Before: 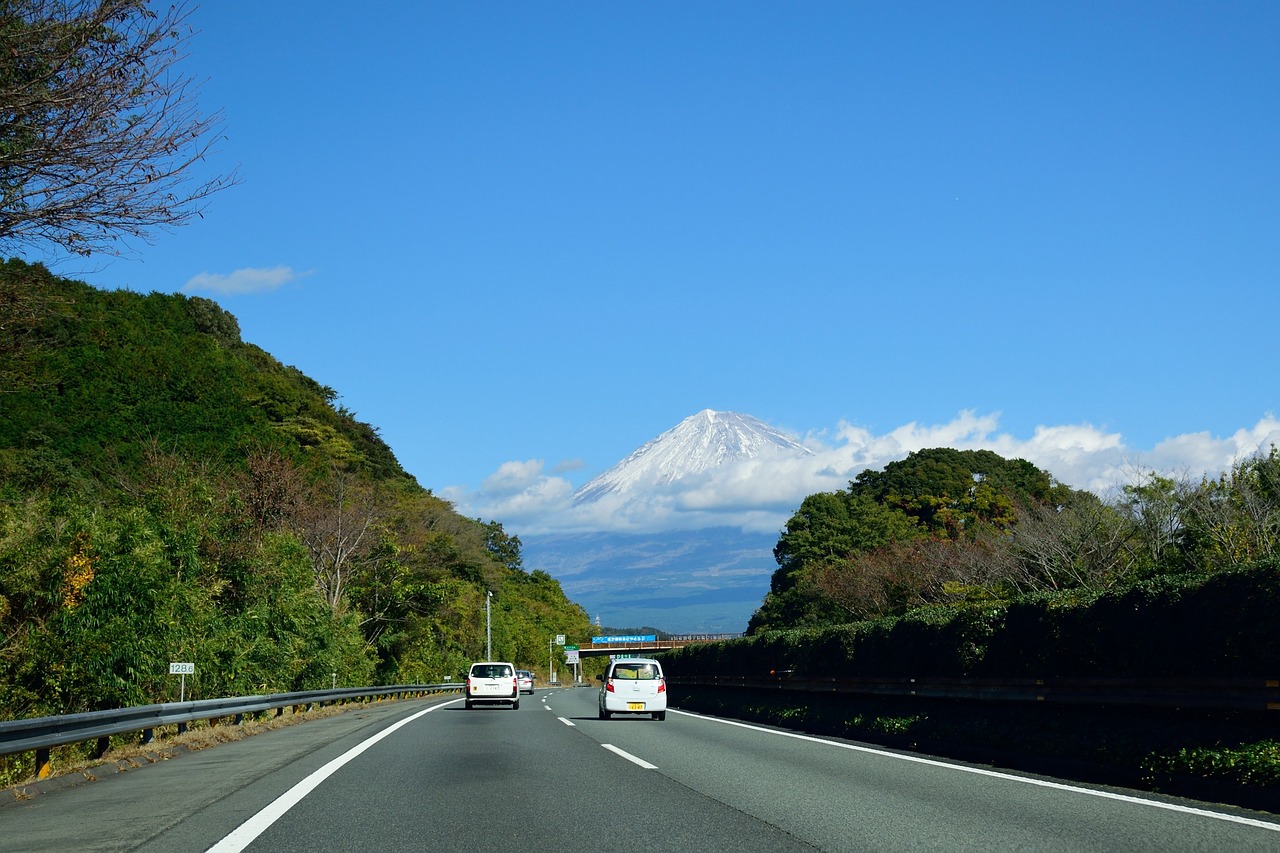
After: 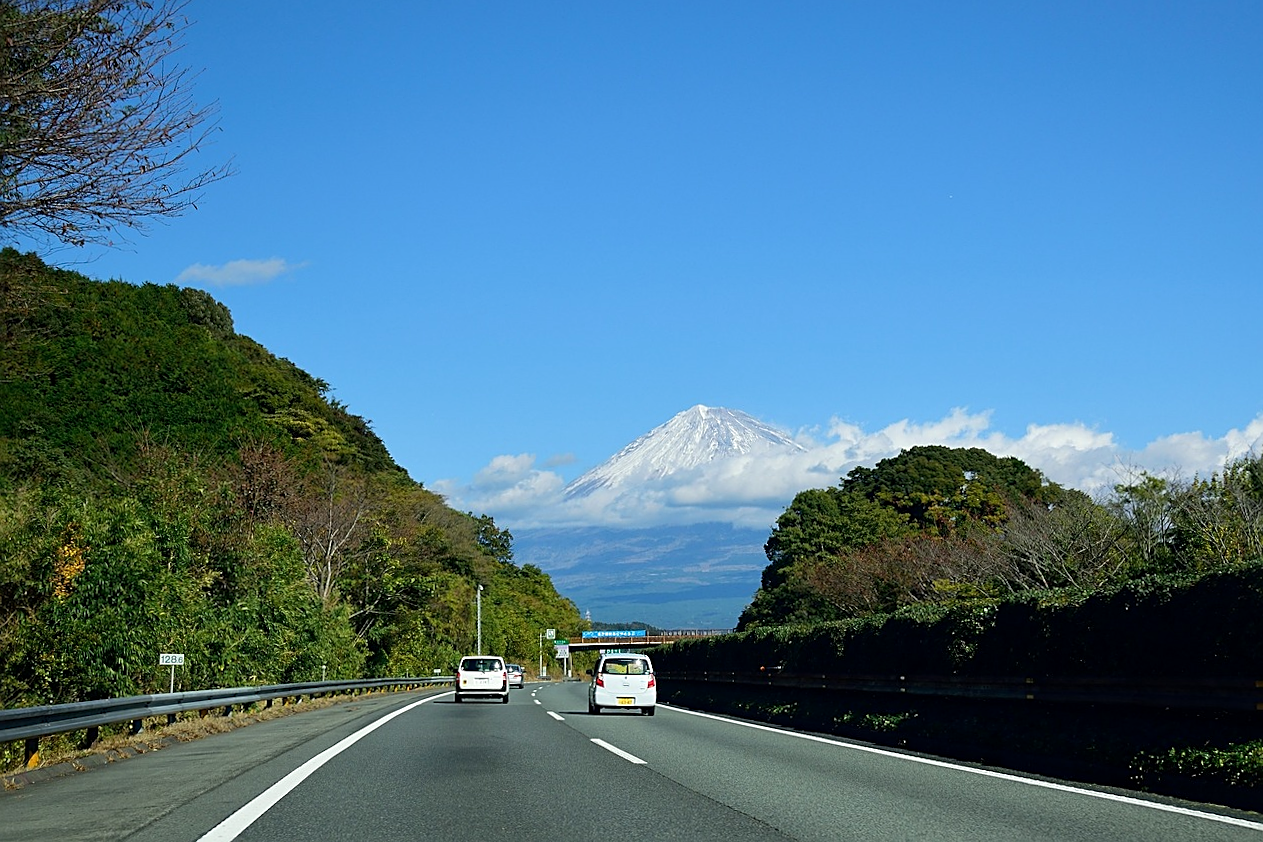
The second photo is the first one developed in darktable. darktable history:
velvia: strength 6%
crop and rotate: angle -0.5°
exposure: black level correction 0.001, compensate highlight preservation false
sharpen: on, module defaults
